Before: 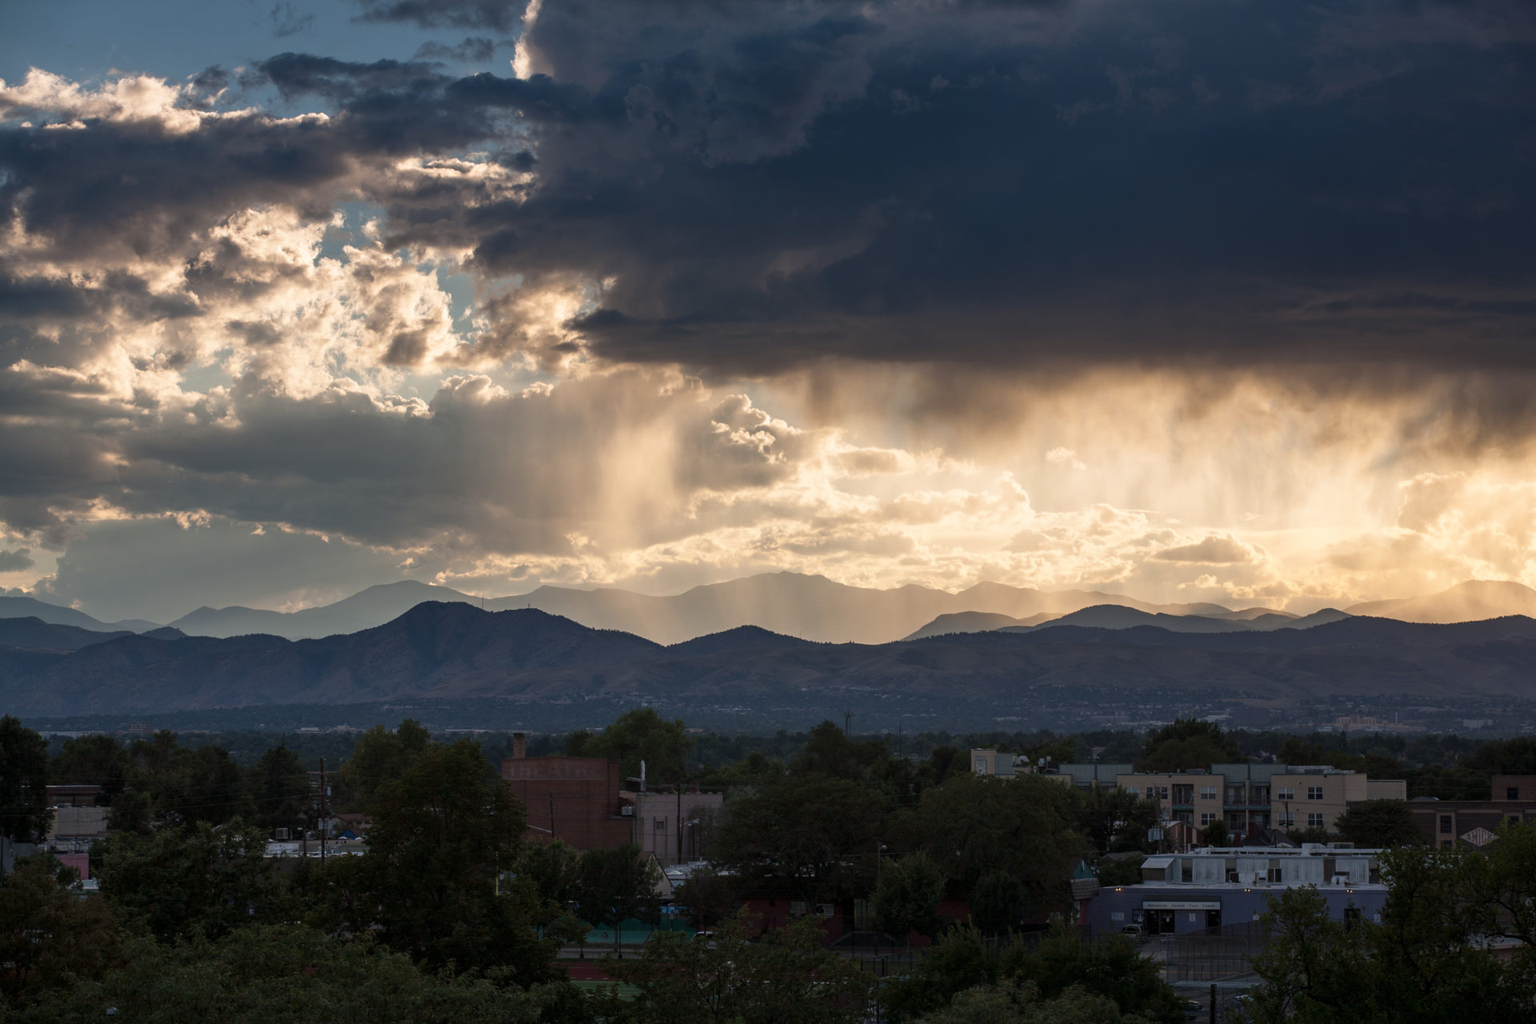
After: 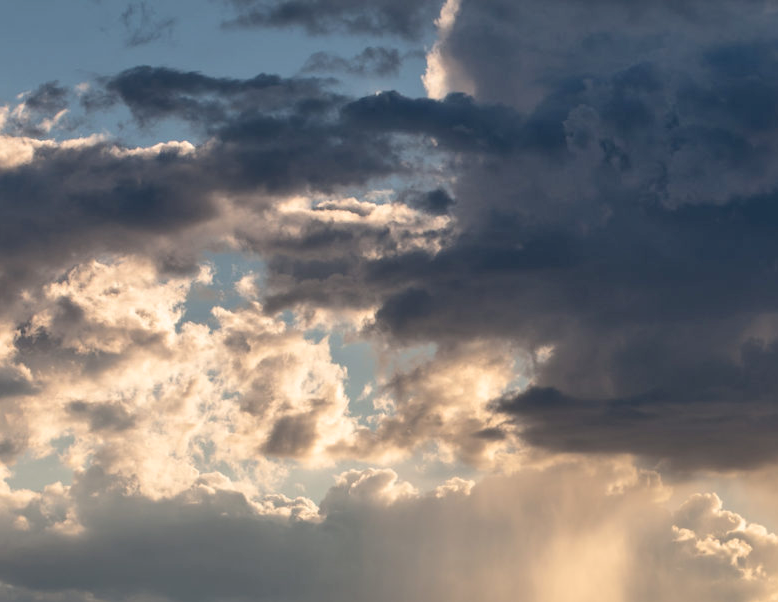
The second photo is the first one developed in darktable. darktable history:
crop and rotate: left 11.31%, top 0.047%, right 48.167%, bottom 52.861%
tone curve: curves: ch0 [(0, 0) (0.004, 0.001) (0.133, 0.112) (0.325, 0.362) (0.832, 0.893) (1, 1)], color space Lab, independent channels, preserve colors none
shadows and highlights: on, module defaults
